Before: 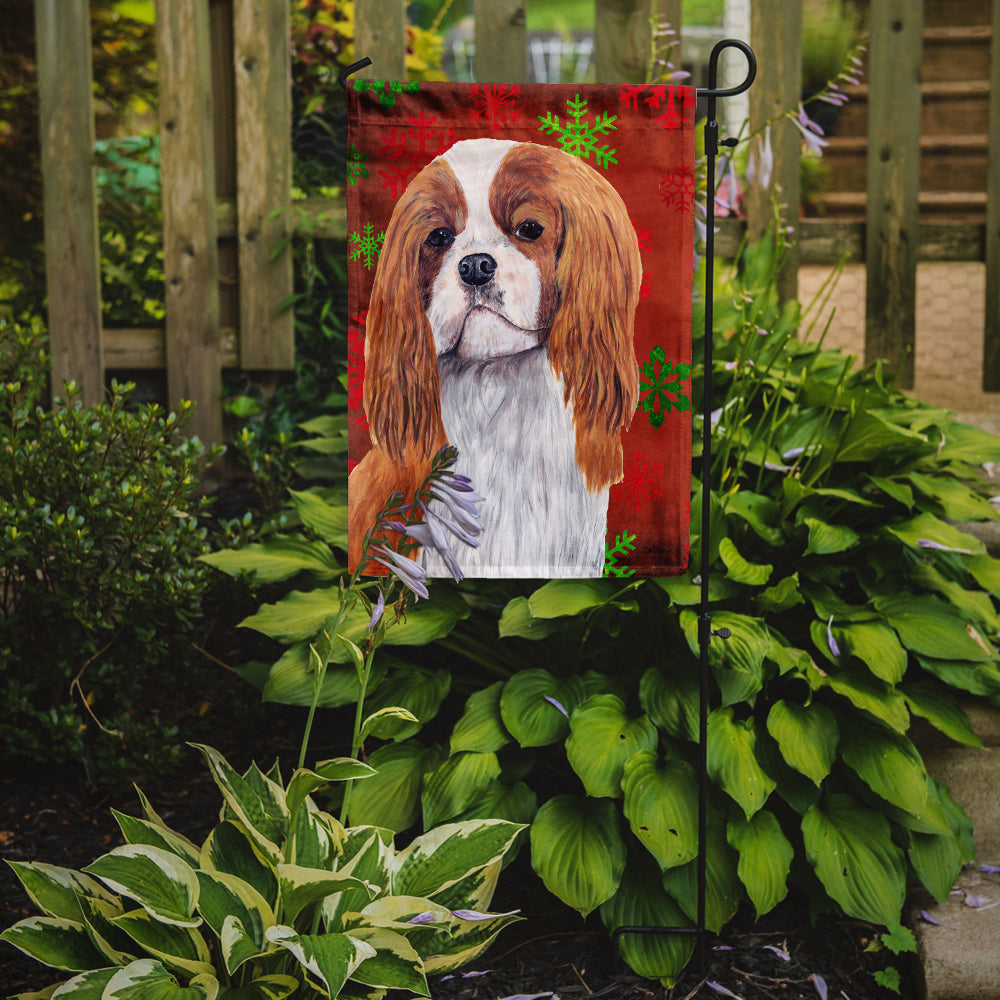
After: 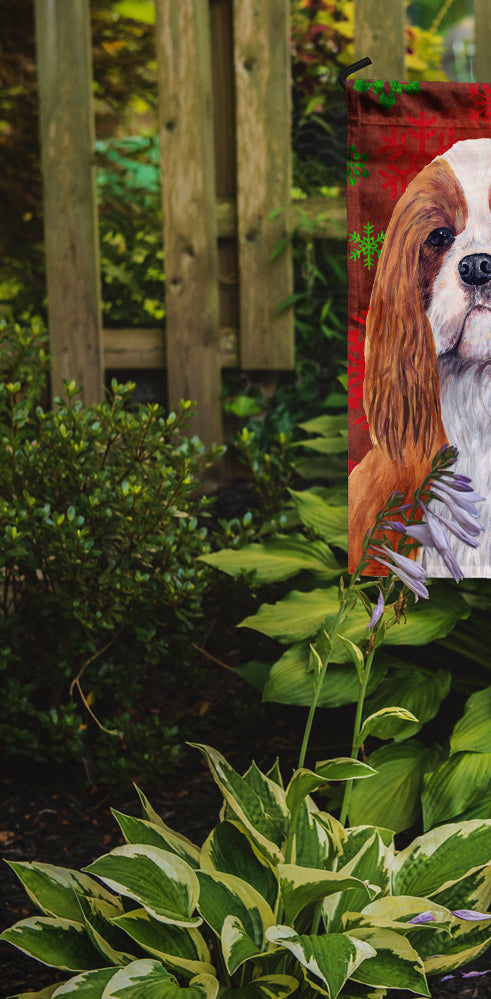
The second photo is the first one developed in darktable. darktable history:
crop and rotate: left 0%, top 0%, right 50.845%
velvia: on, module defaults
